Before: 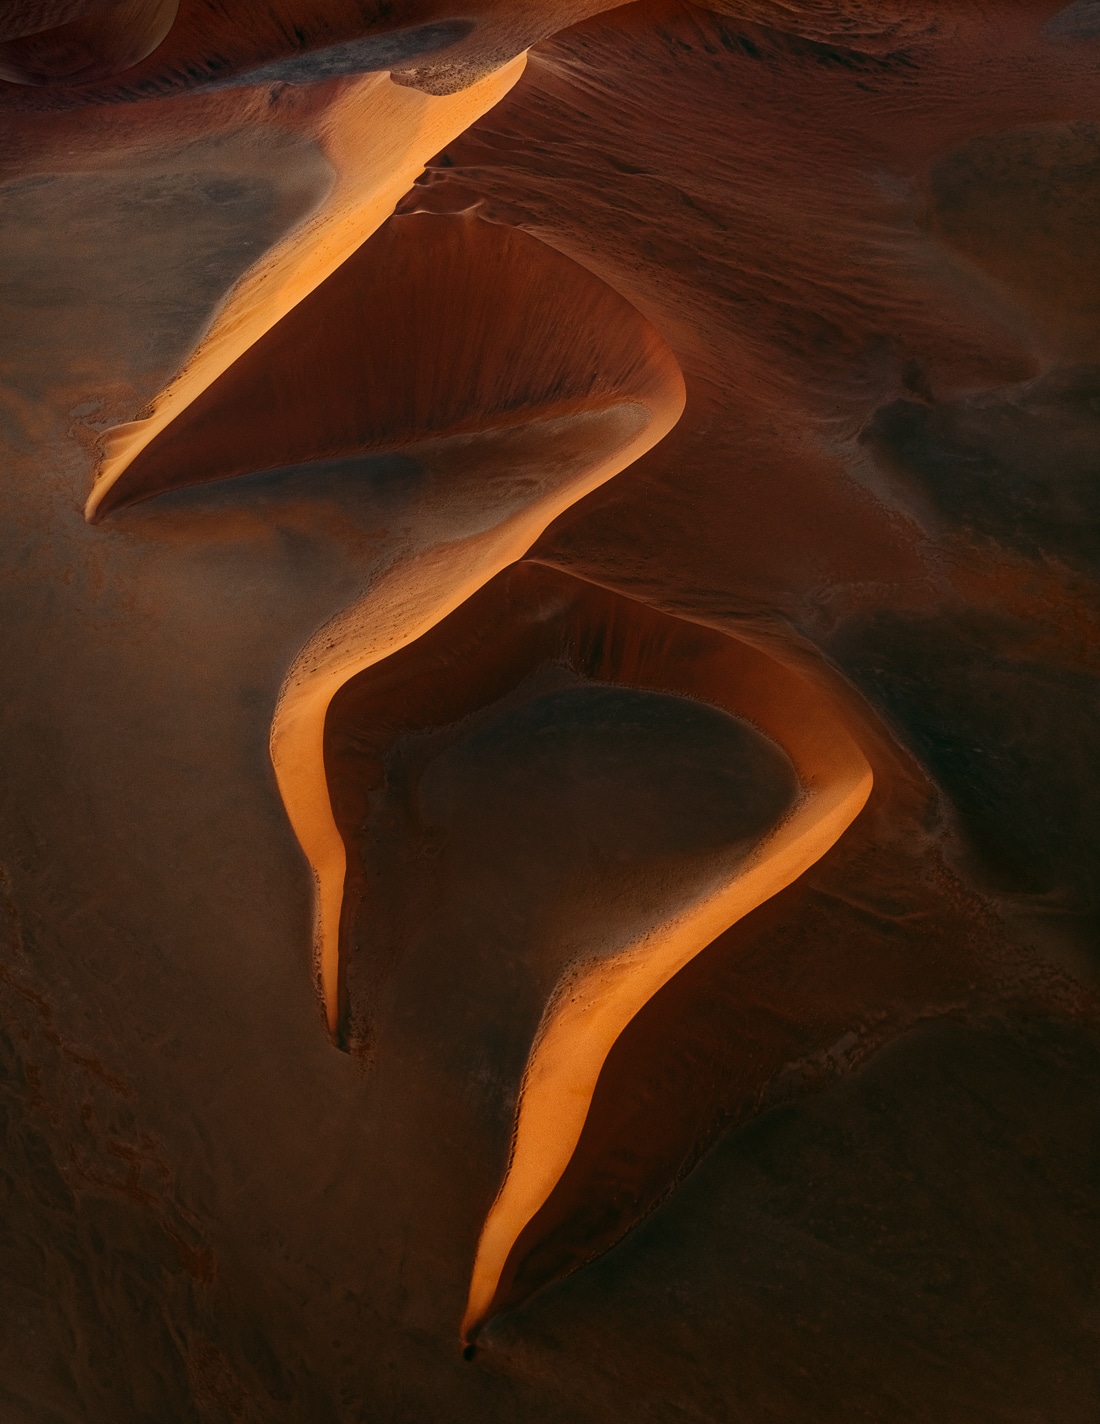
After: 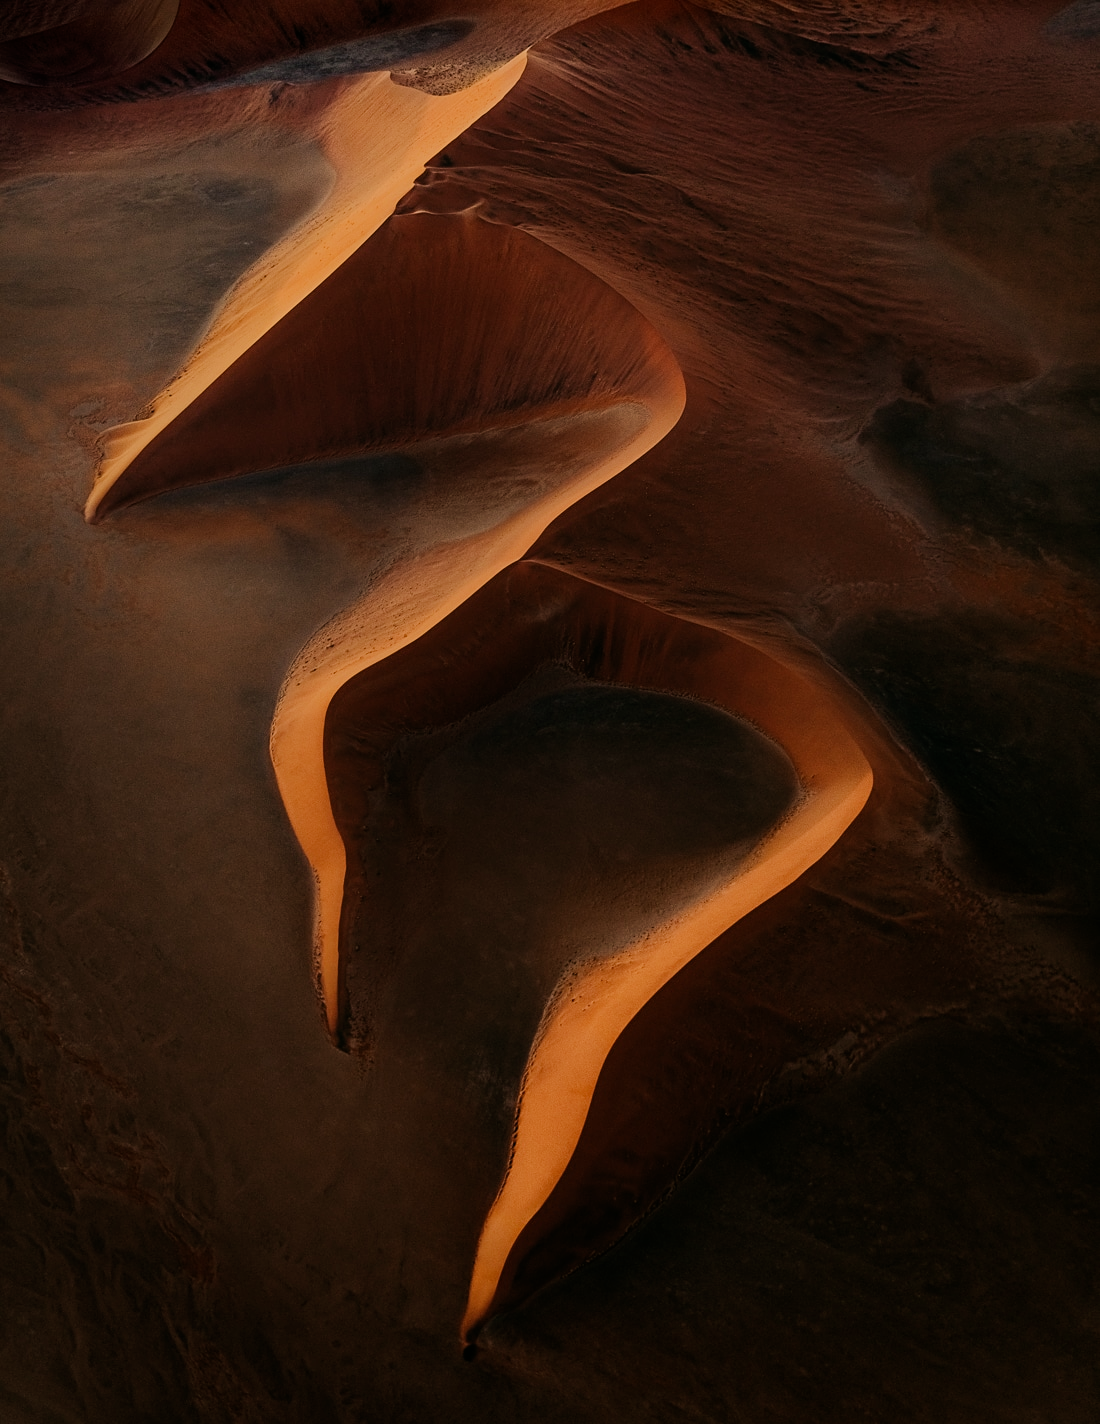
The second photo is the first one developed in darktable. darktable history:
filmic rgb: black relative exposure -7.65 EV, white relative exposure 4.56 EV, hardness 3.61
sharpen: amount 0.202
velvia: strength 24.48%
